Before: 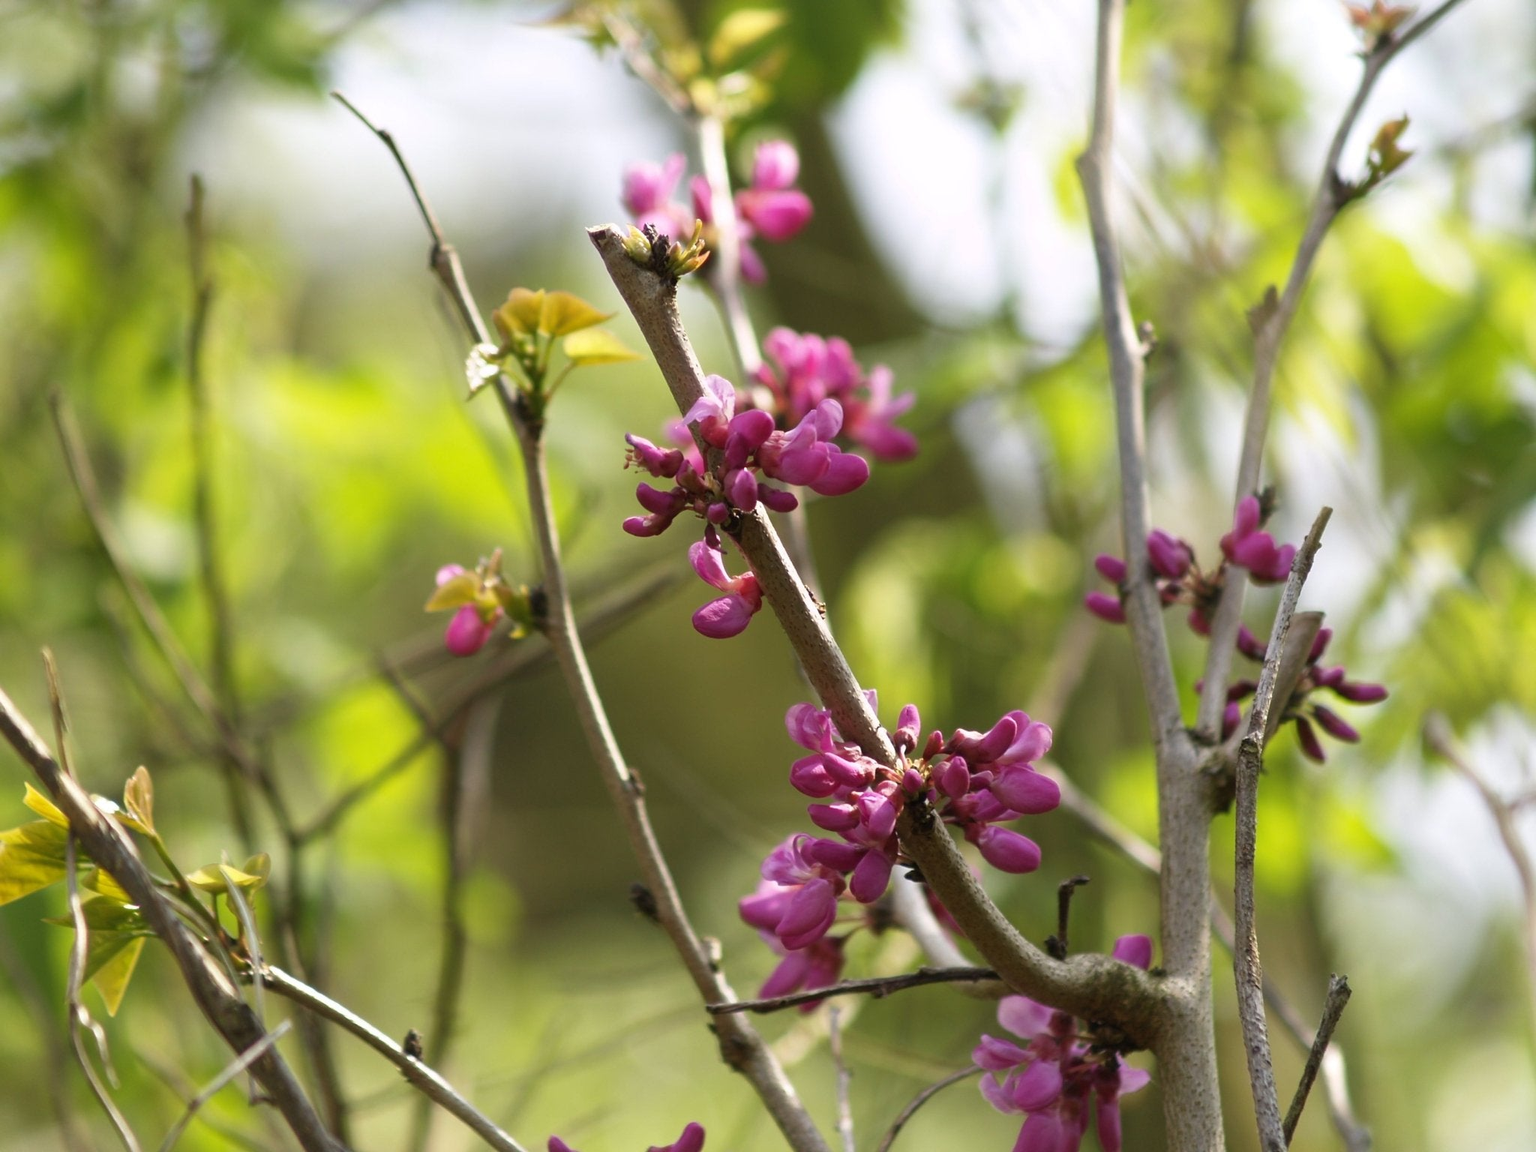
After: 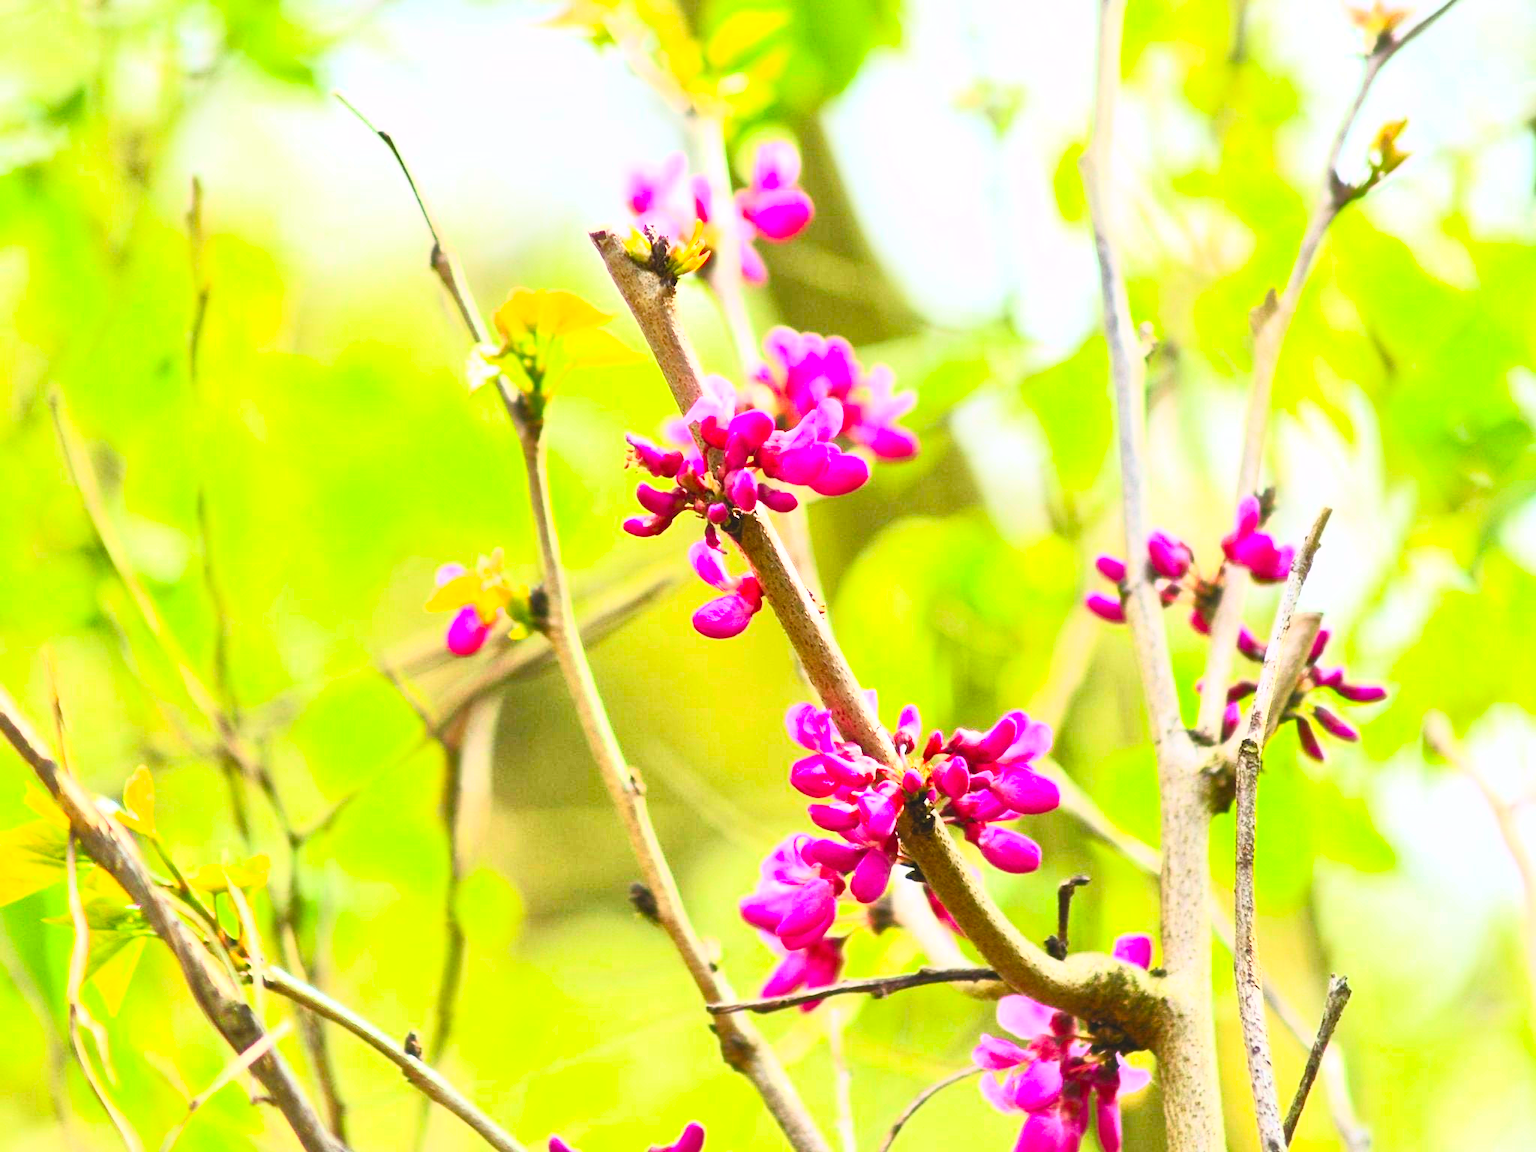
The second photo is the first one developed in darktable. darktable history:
vibrance: on, module defaults
tone equalizer: -7 EV 0.15 EV, -6 EV 0.6 EV, -5 EV 1.15 EV, -4 EV 1.33 EV, -3 EV 1.15 EV, -2 EV 0.6 EV, -1 EV 0.15 EV, mask exposure compensation -0.5 EV
contrast brightness saturation: contrast 1, brightness 1, saturation 1
